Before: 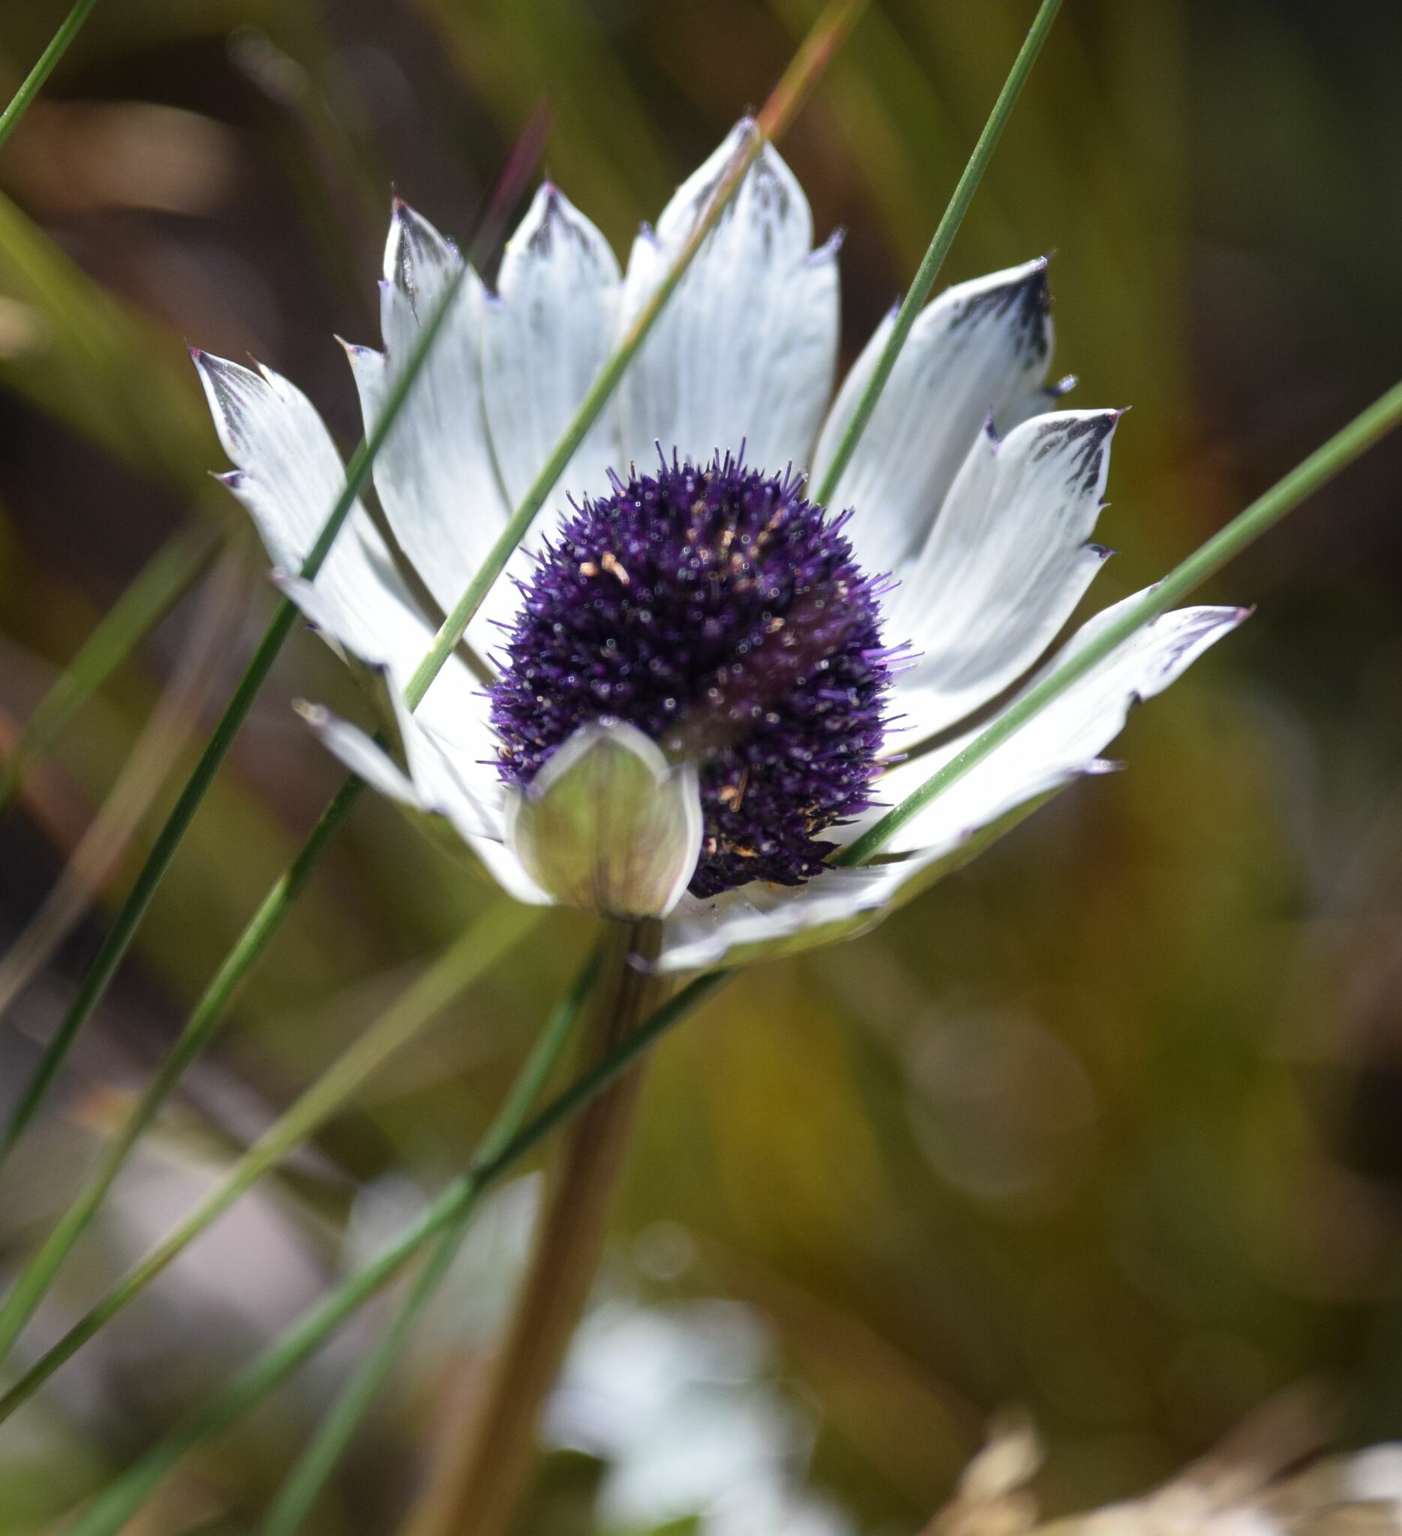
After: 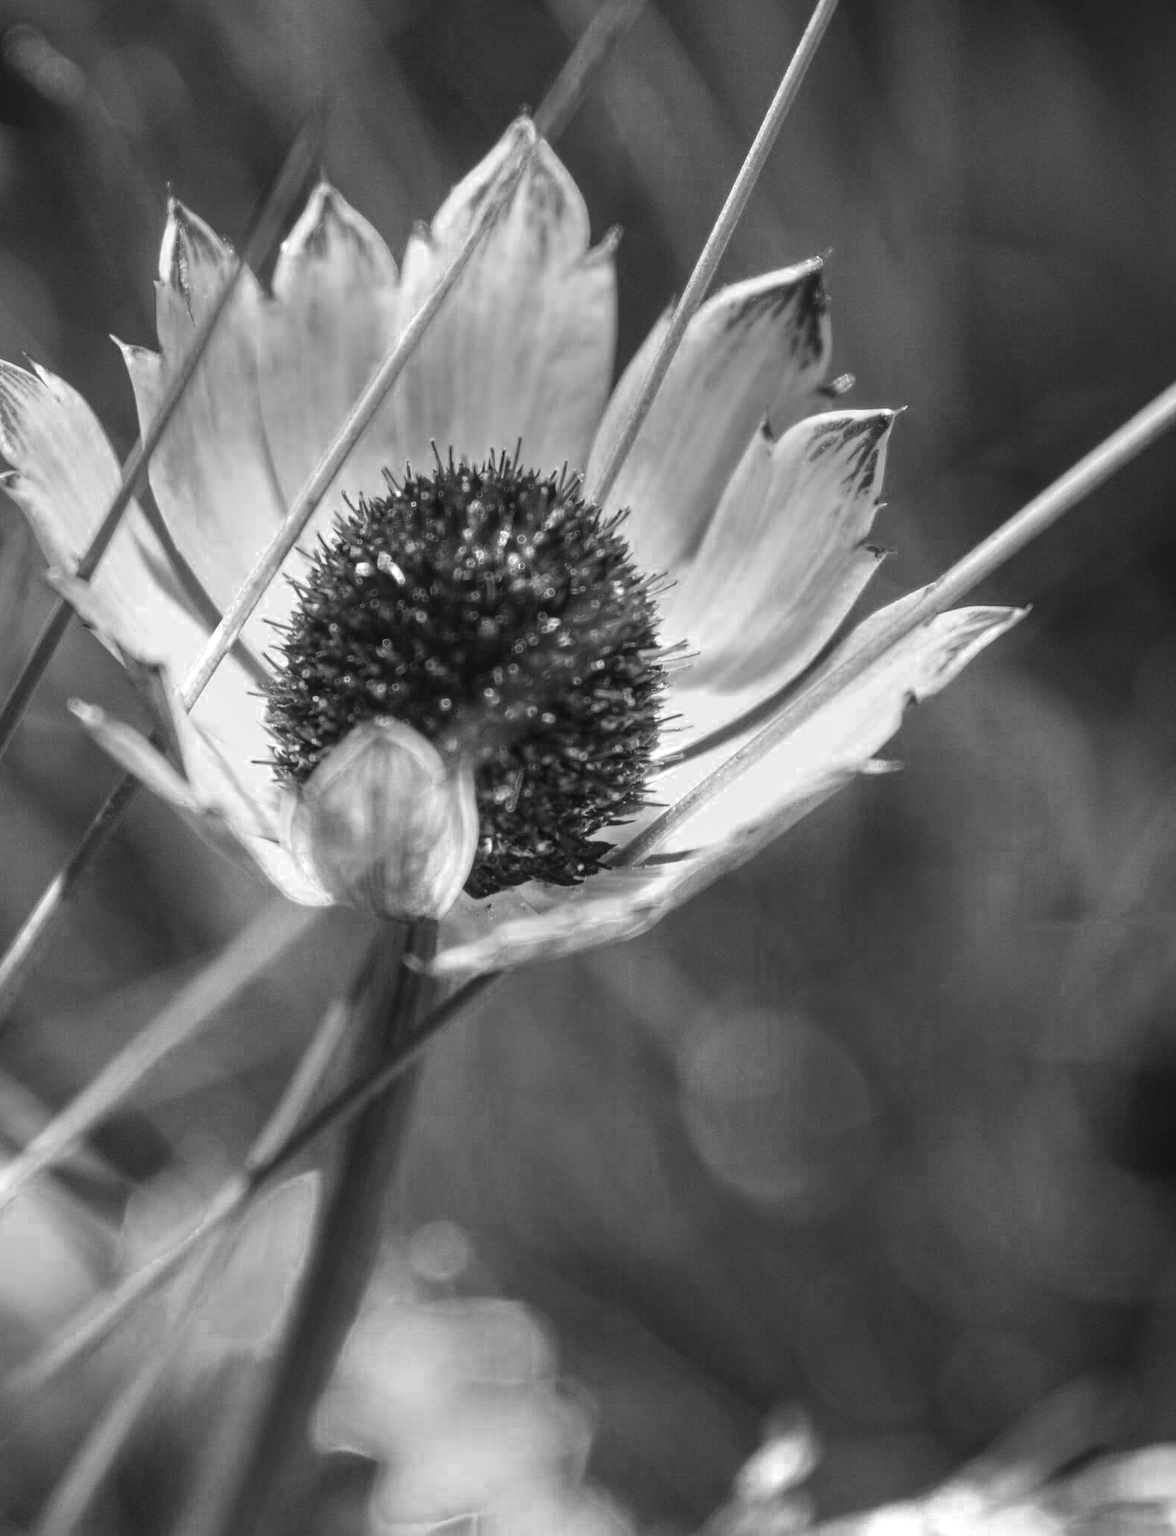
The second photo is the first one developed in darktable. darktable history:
tone equalizer: on, module defaults
color zones: curves: ch0 [(0.002, 0.429) (0.121, 0.212) (0.198, 0.113) (0.276, 0.344) (0.331, 0.541) (0.41, 0.56) (0.482, 0.289) (0.619, 0.227) (0.721, 0.18) (0.821, 0.435) (0.928, 0.555) (1, 0.587)]; ch1 [(0, 0) (0.143, 0) (0.286, 0) (0.429, 0) (0.571, 0) (0.714, 0) (0.857, 0)]
color calibration: gray › normalize channels true, illuminant Planckian (black body), x 0.376, y 0.374, temperature 4112.41 K, gamut compression 0.006
exposure: black level correction 0, exposure 0.685 EV, compensate highlight preservation false
local contrast: on, module defaults
crop: left 16.021%
